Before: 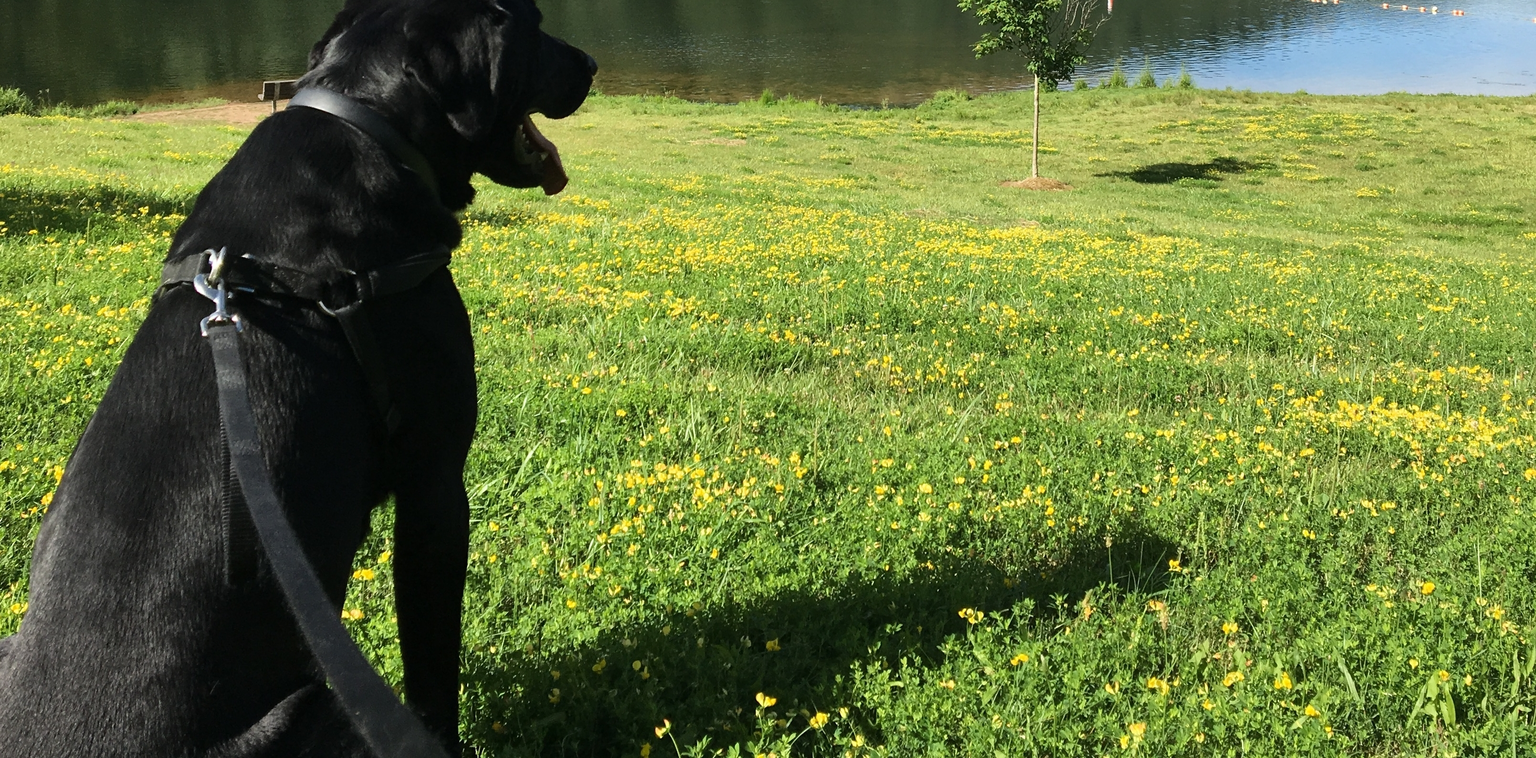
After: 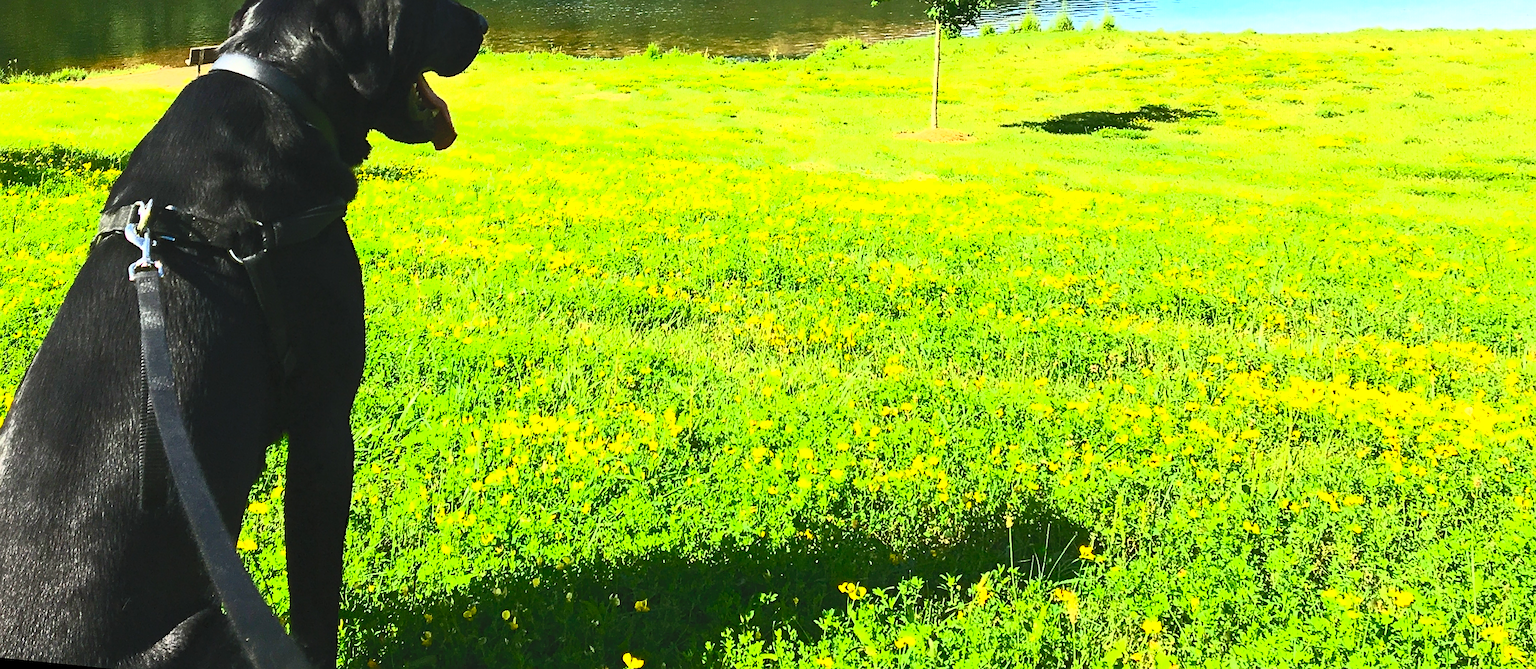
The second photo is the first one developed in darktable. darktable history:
sharpen: on, module defaults
crop and rotate: left 0.614%, top 0.179%, bottom 0.309%
contrast brightness saturation: contrast 1, brightness 1, saturation 1
rotate and perspective: rotation 1.69°, lens shift (vertical) -0.023, lens shift (horizontal) -0.291, crop left 0.025, crop right 0.988, crop top 0.092, crop bottom 0.842
